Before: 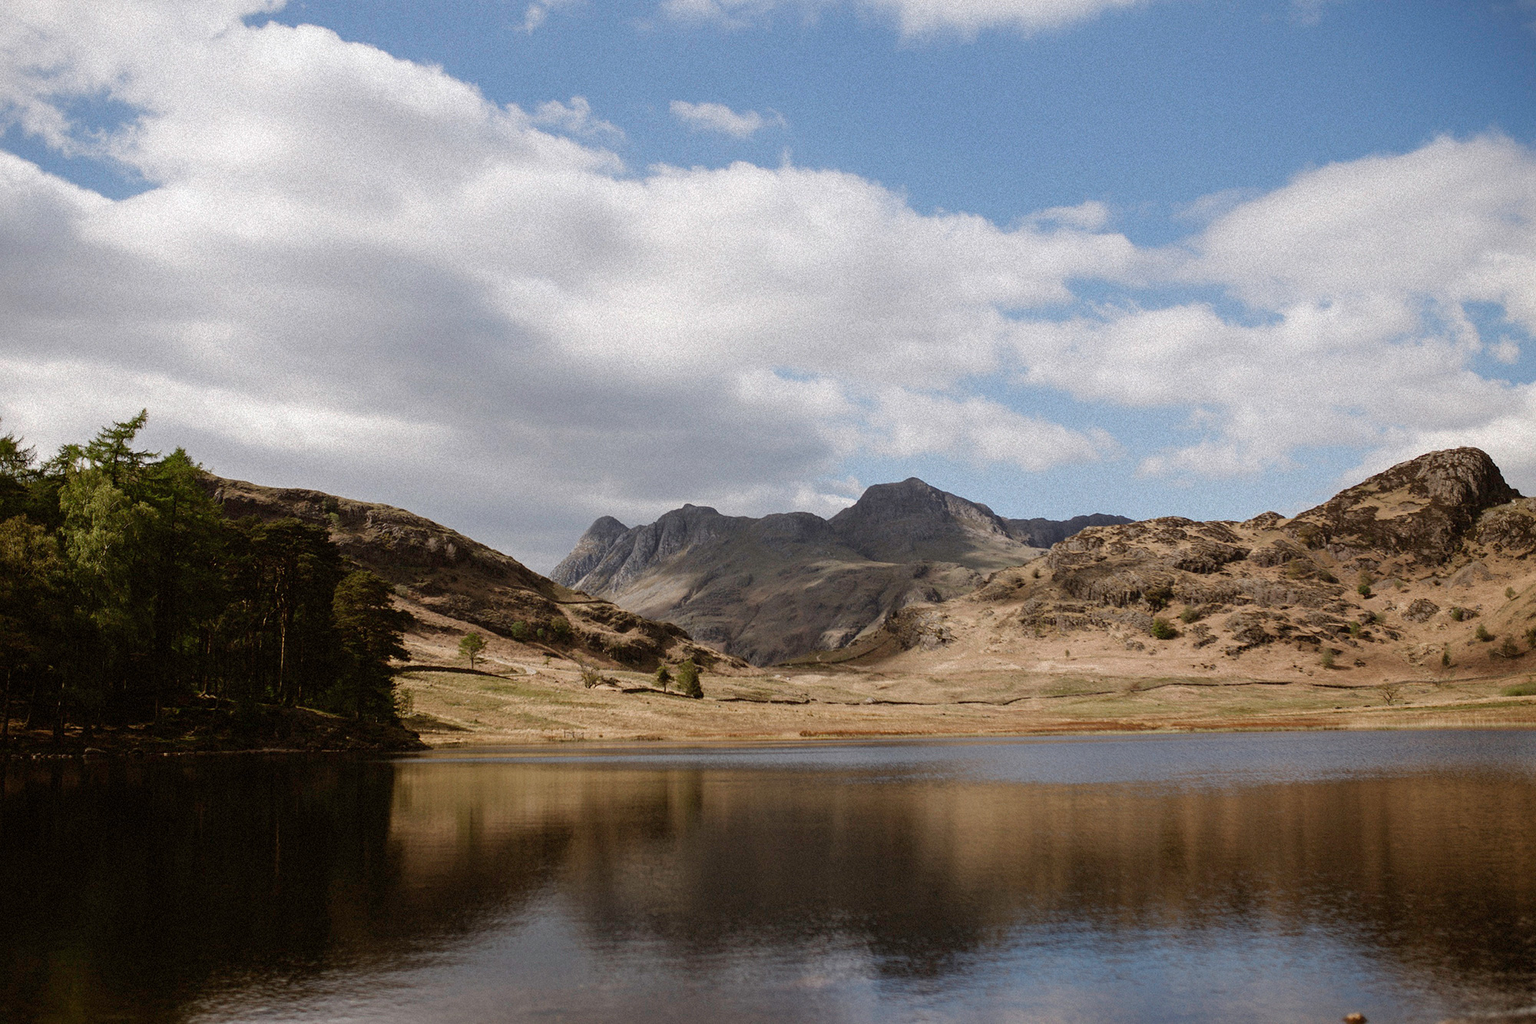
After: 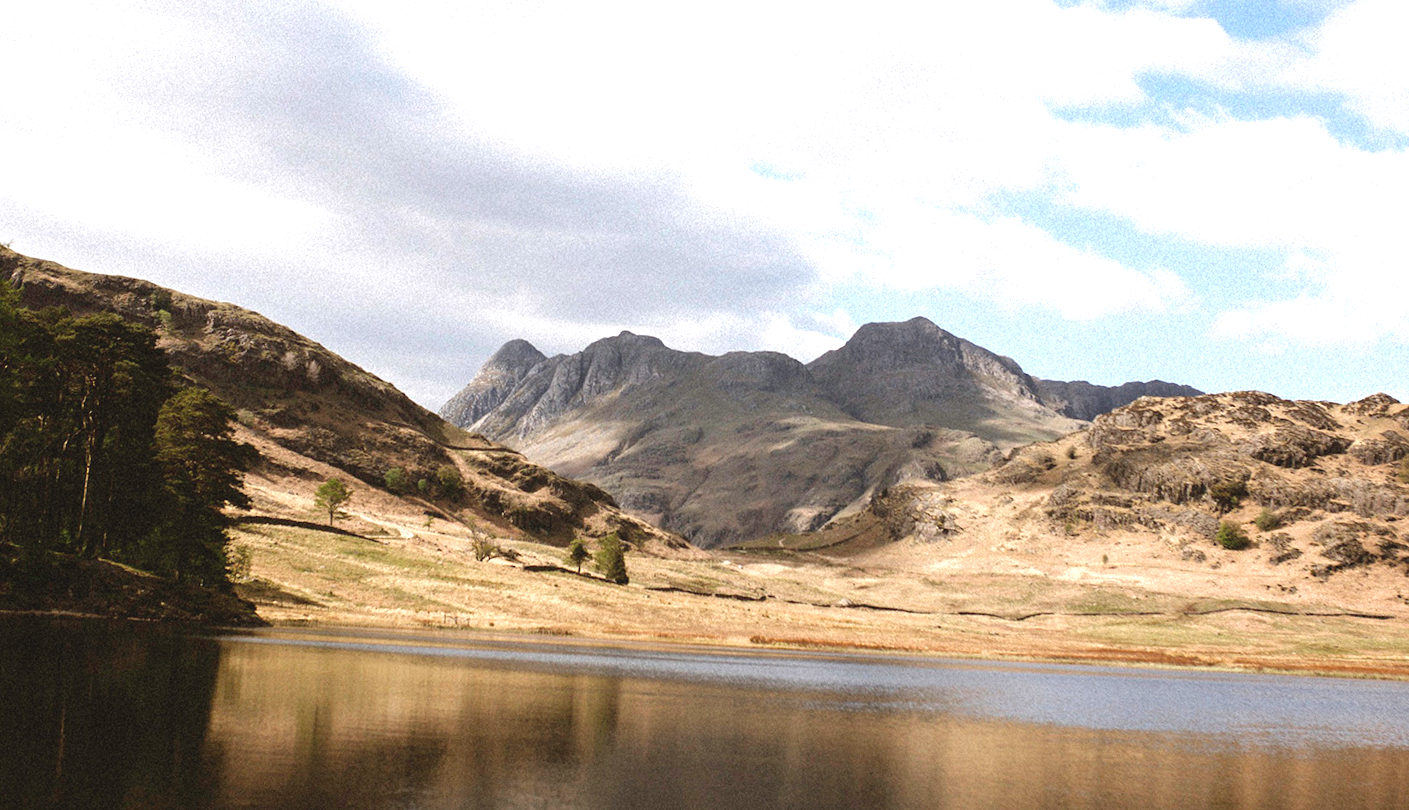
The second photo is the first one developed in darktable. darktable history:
color balance rgb: shadows lift › chroma 0.885%, shadows lift › hue 115.97°, global offset › luminance 0.534%, perceptual saturation grading › global saturation 0.104%
exposure: black level correction 0, exposure 1.098 EV, compensate highlight preservation false
crop and rotate: angle -3.97°, left 9.864%, top 21.209%, right 12.506%, bottom 11.842%
